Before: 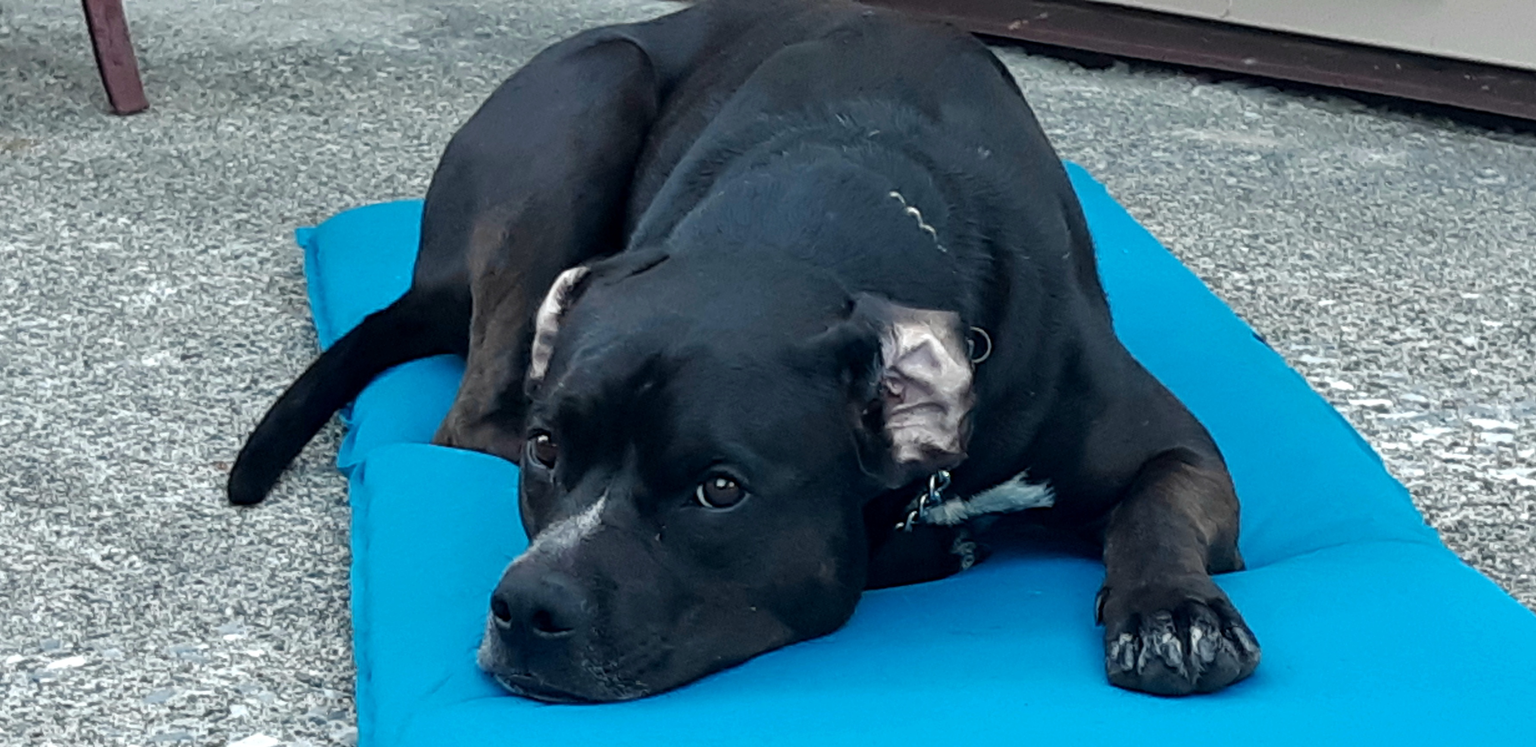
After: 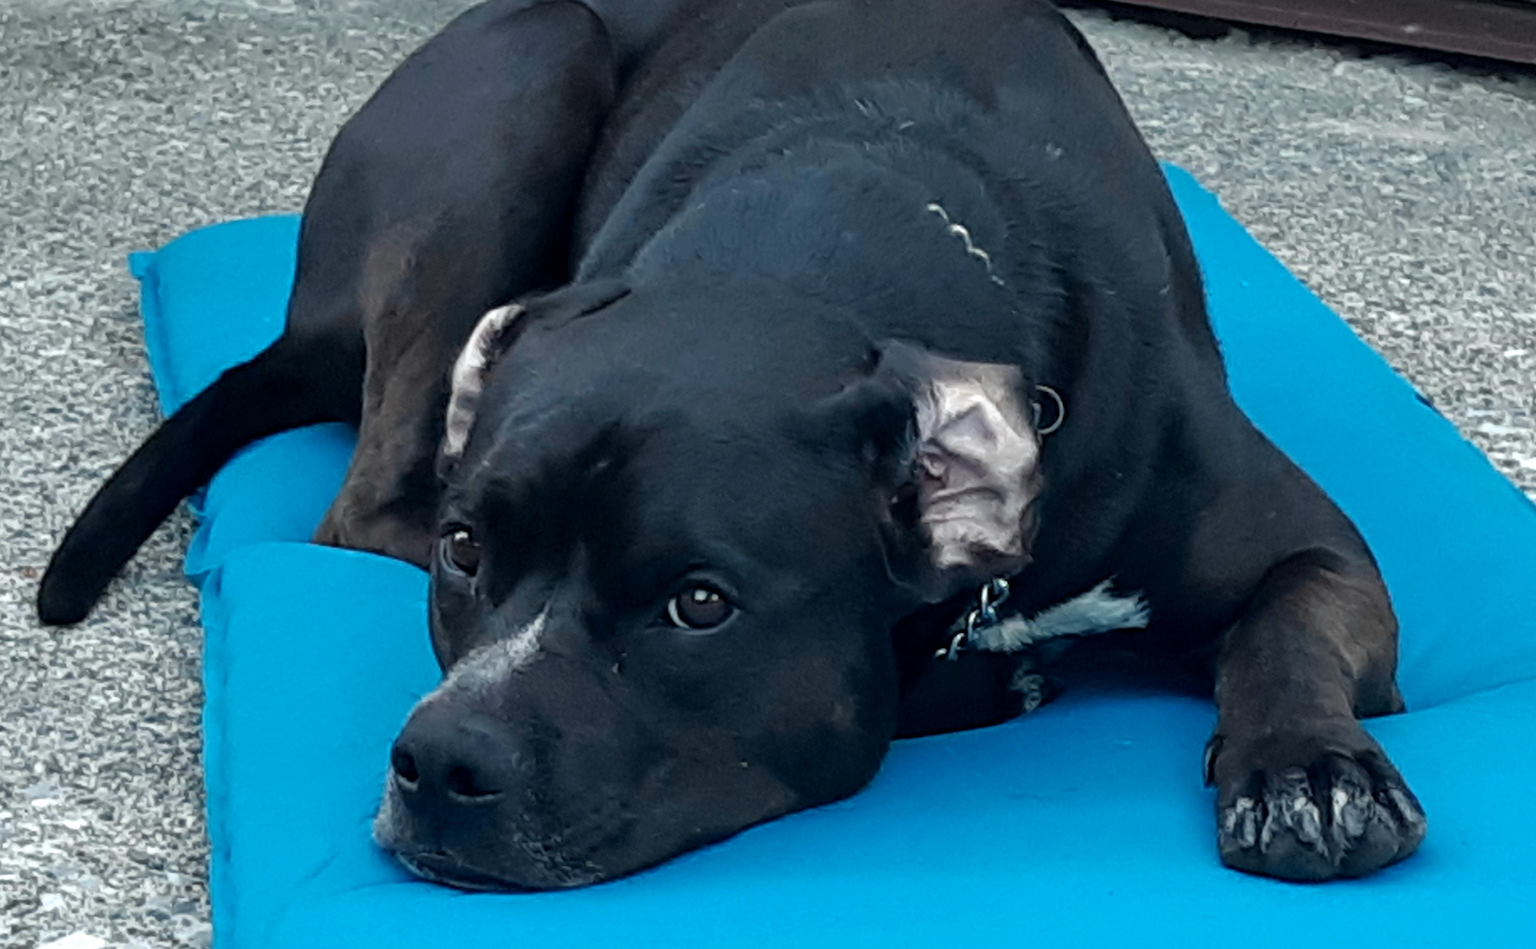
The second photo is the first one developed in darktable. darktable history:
crop and rotate: left 13.063%, top 5.391%, right 12.552%
